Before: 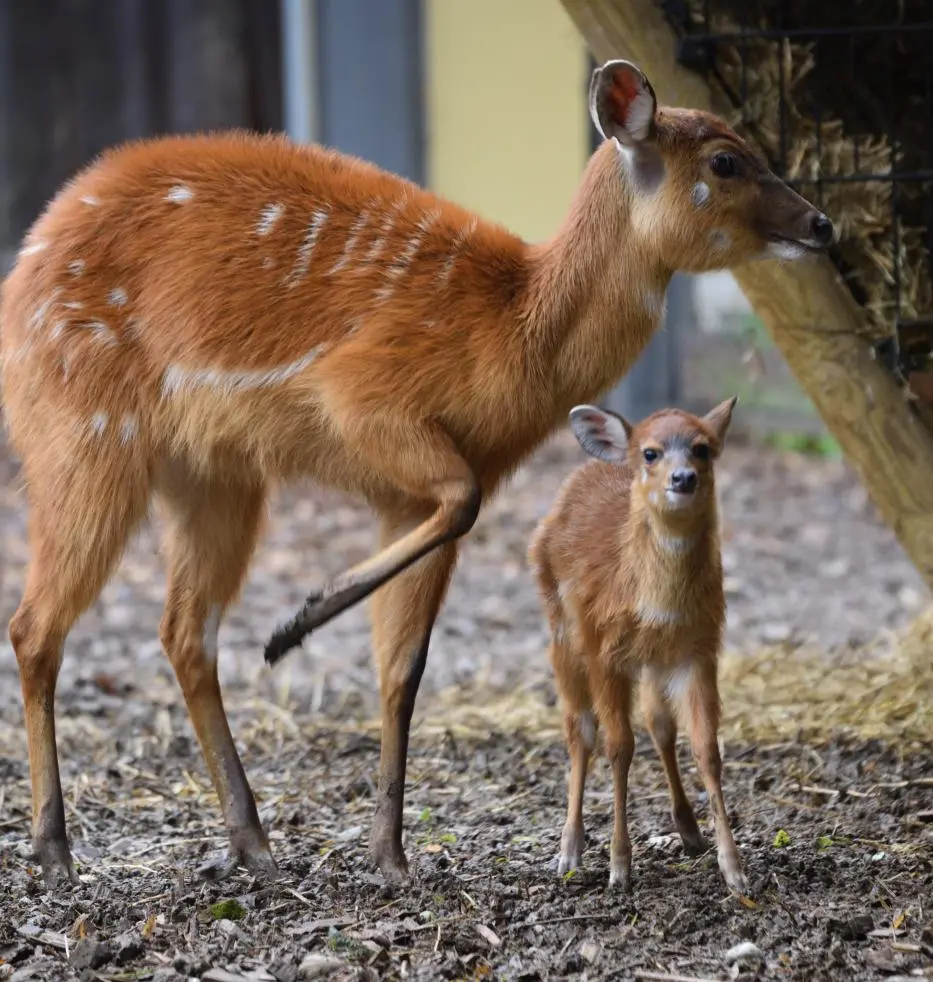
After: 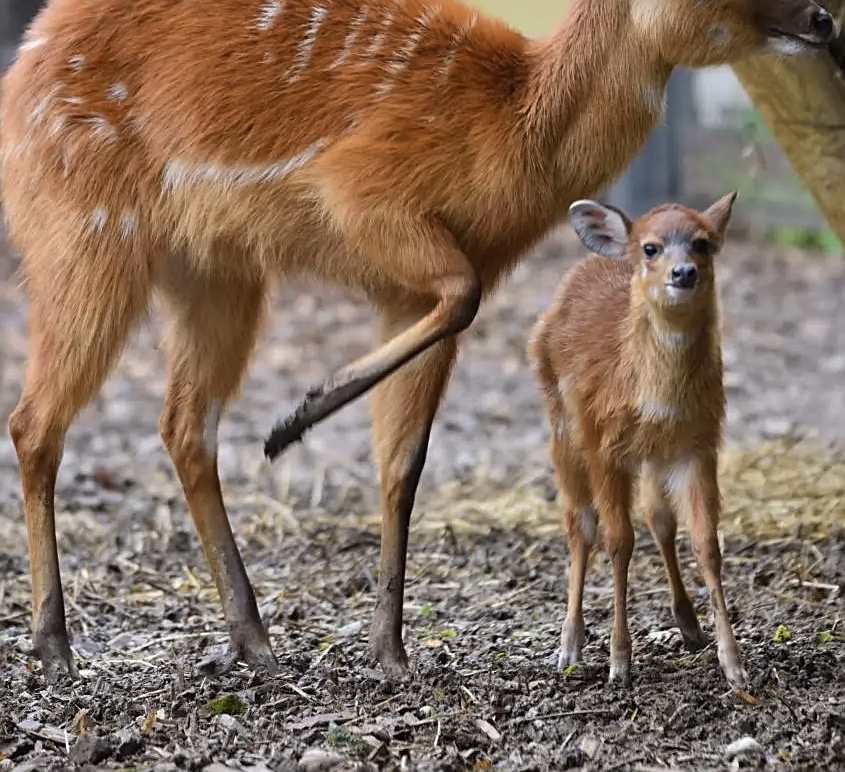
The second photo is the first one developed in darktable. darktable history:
contrast equalizer: octaves 7, y [[0.5 ×6], [0.5 ×6], [0.5 ×6], [0 ×6], [0, 0.039, 0.251, 0.29, 0.293, 0.292]], mix 0.216
crop: top 20.968%, right 9.327%, bottom 0.334%
sharpen: on, module defaults
